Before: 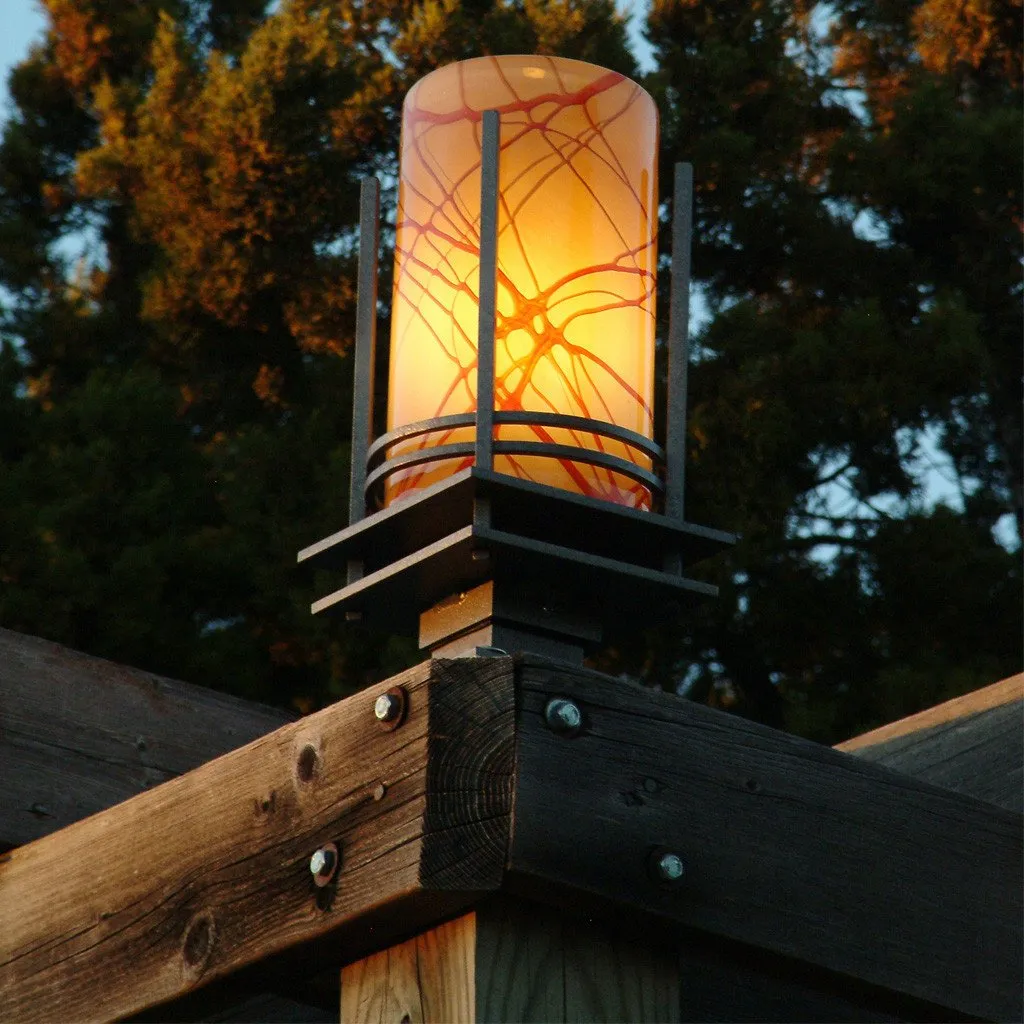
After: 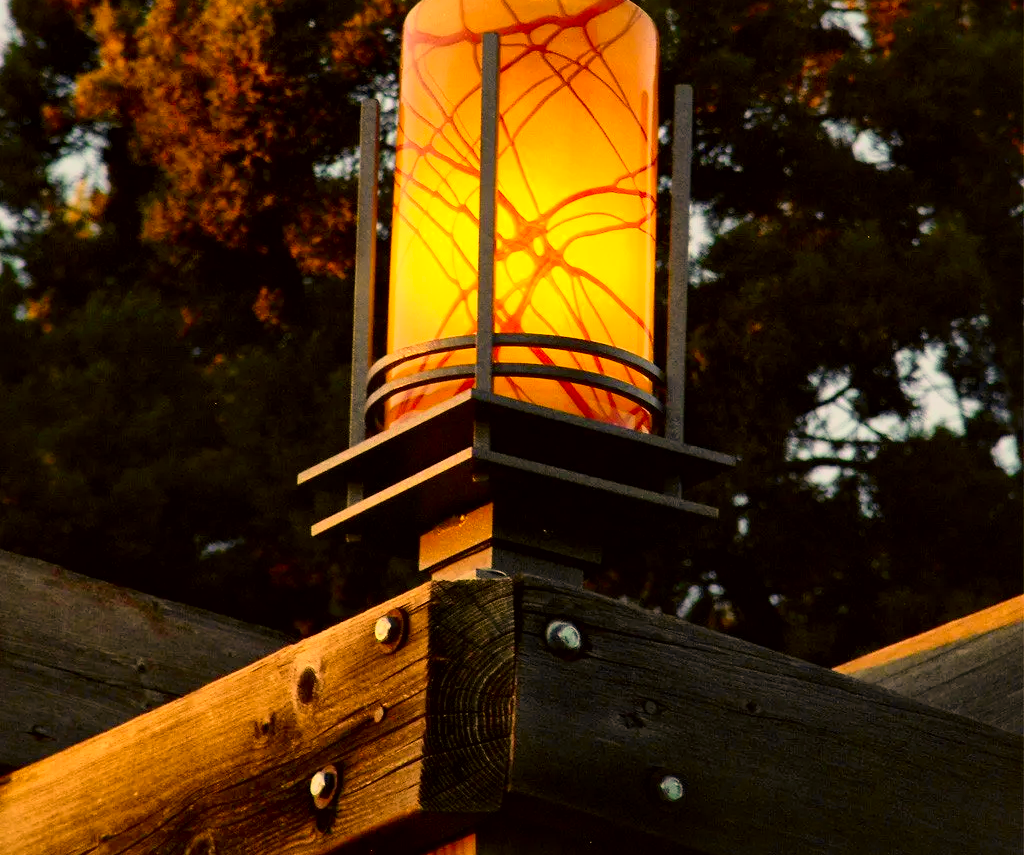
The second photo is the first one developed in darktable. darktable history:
local contrast: mode bilateral grid, contrast 25, coarseness 60, detail 151%, midtone range 0.2
crop: top 7.625%, bottom 8.027%
color correction: highlights a* 17.94, highlights b* 35.39, shadows a* 1.48, shadows b* 6.42, saturation 1.01
tone curve: curves: ch0 [(0, 0) (0.091, 0.075) (0.389, 0.441) (0.696, 0.808) (0.844, 0.908) (0.909, 0.942) (1, 0.973)]; ch1 [(0, 0) (0.437, 0.404) (0.48, 0.486) (0.5, 0.5) (0.529, 0.556) (0.58, 0.606) (0.616, 0.654) (1, 1)]; ch2 [(0, 0) (0.442, 0.415) (0.5, 0.5) (0.535, 0.567) (0.585, 0.632) (1, 1)], color space Lab, independent channels, preserve colors none
